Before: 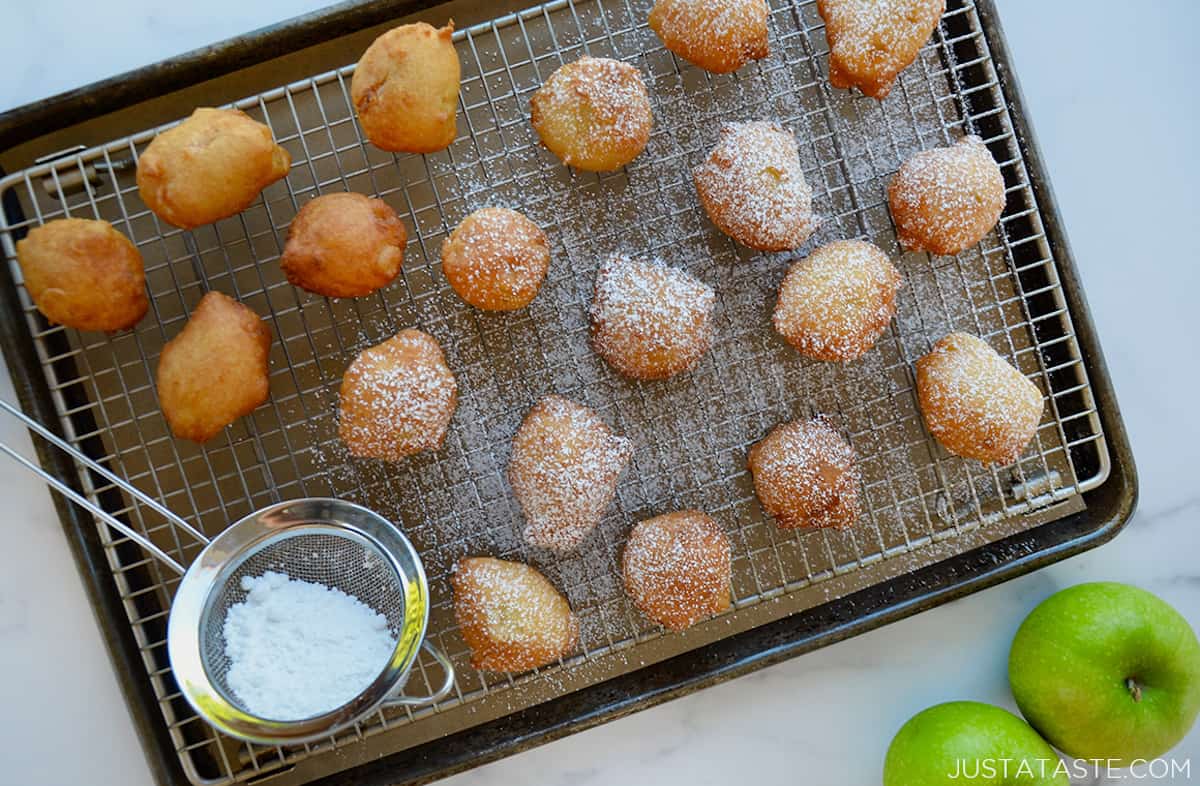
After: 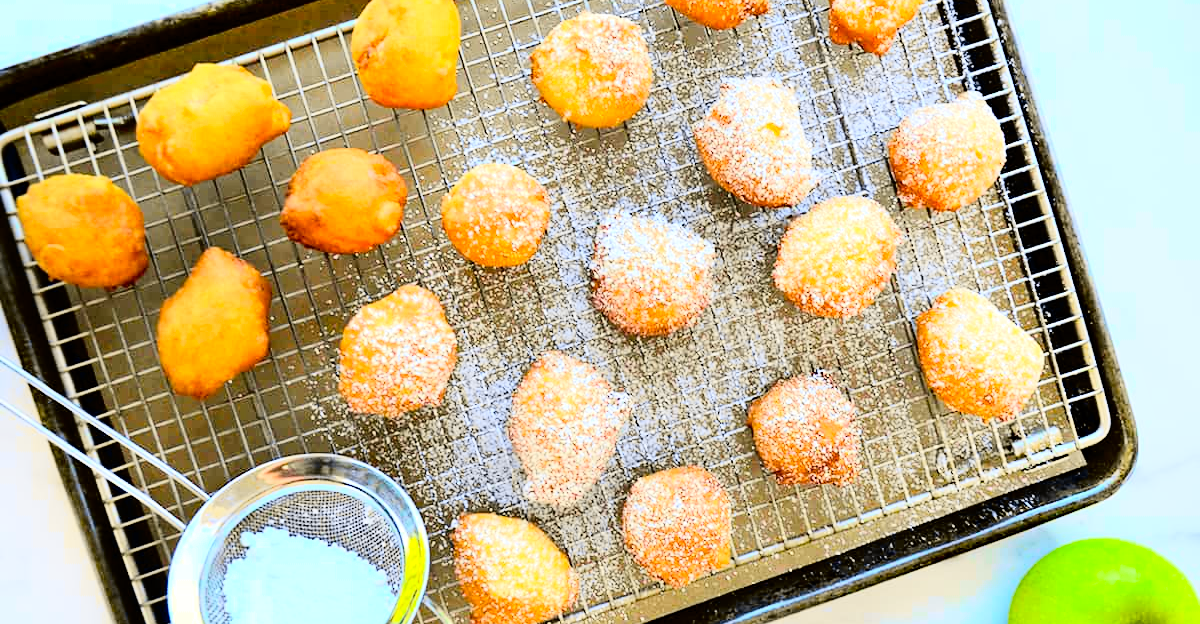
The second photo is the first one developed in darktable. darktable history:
tone equalizer: -8 EV -0.735 EV, -7 EV -0.731 EV, -6 EV -0.571 EV, -5 EV -0.376 EV, -3 EV 0.379 EV, -2 EV 0.6 EV, -1 EV 0.699 EV, +0 EV 0.739 EV
crop and rotate: top 5.656%, bottom 14.862%
exposure: exposure 0.163 EV, compensate highlight preservation false
tone curve: curves: ch0 [(0.017, 0) (0.122, 0.046) (0.295, 0.297) (0.449, 0.505) (0.559, 0.629) (0.729, 0.796) (0.879, 0.898) (1, 0.97)]; ch1 [(0, 0) (0.393, 0.4) (0.447, 0.447) (0.485, 0.497) (0.522, 0.503) (0.539, 0.52) (0.606, 0.6) (0.696, 0.679) (1, 1)]; ch2 [(0, 0) (0.369, 0.388) (0.449, 0.431) (0.499, 0.501) (0.516, 0.536) (0.604, 0.599) (0.741, 0.763) (1, 1)], color space Lab, independent channels, preserve colors none
color balance rgb: perceptual saturation grading › global saturation 0.776%
haze removal: compatibility mode true, adaptive false
contrast brightness saturation: contrast 0.241, brightness 0.257, saturation 0.387
